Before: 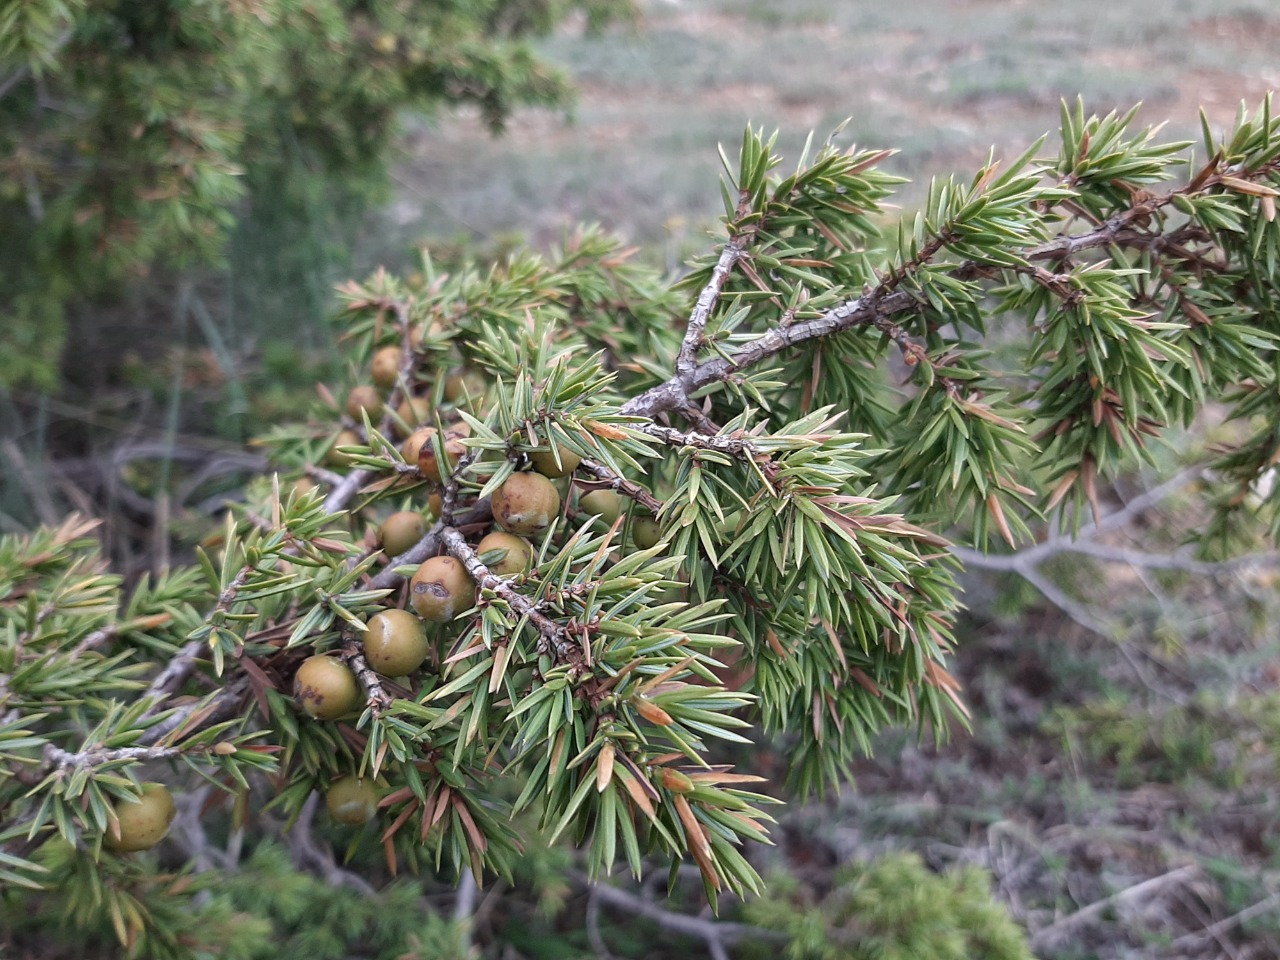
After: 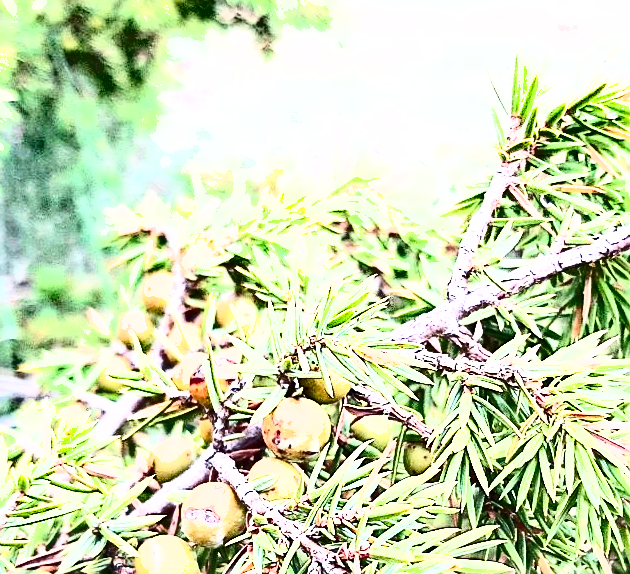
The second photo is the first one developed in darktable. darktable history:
crop: left 17.956%, top 7.728%, right 32.733%, bottom 32.396%
color balance rgb: perceptual saturation grading › global saturation 20%, perceptual saturation grading › highlights -25.232%, perceptual saturation grading › shadows 49.357%, global vibrance 20%
shadows and highlights: highlights color adjustment 73.82%, soften with gaussian
exposure: black level correction 0, exposure 2.109 EV, compensate highlight preservation false
tone curve: curves: ch0 [(0, 0) (0.003, 0.005) (0.011, 0.008) (0.025, 0.013) (0.044, 0.017) (0.069, 0.022) (0.1, 0.029) (0.136, 0.038) (0.177, 0.053) (0.224, 0.081) (0.277, 0.128) (0.335, 0.214) (0.399, 0.343) (0.468, 0.478) (0.543, 0.641) (0.623, 0.798) (0.709, 0.911) (0.801, 0.971) (0.898, 0.99) (1, 1)], color space Lab, independent channels, preserve colors none
sharpen: on, module defaults
